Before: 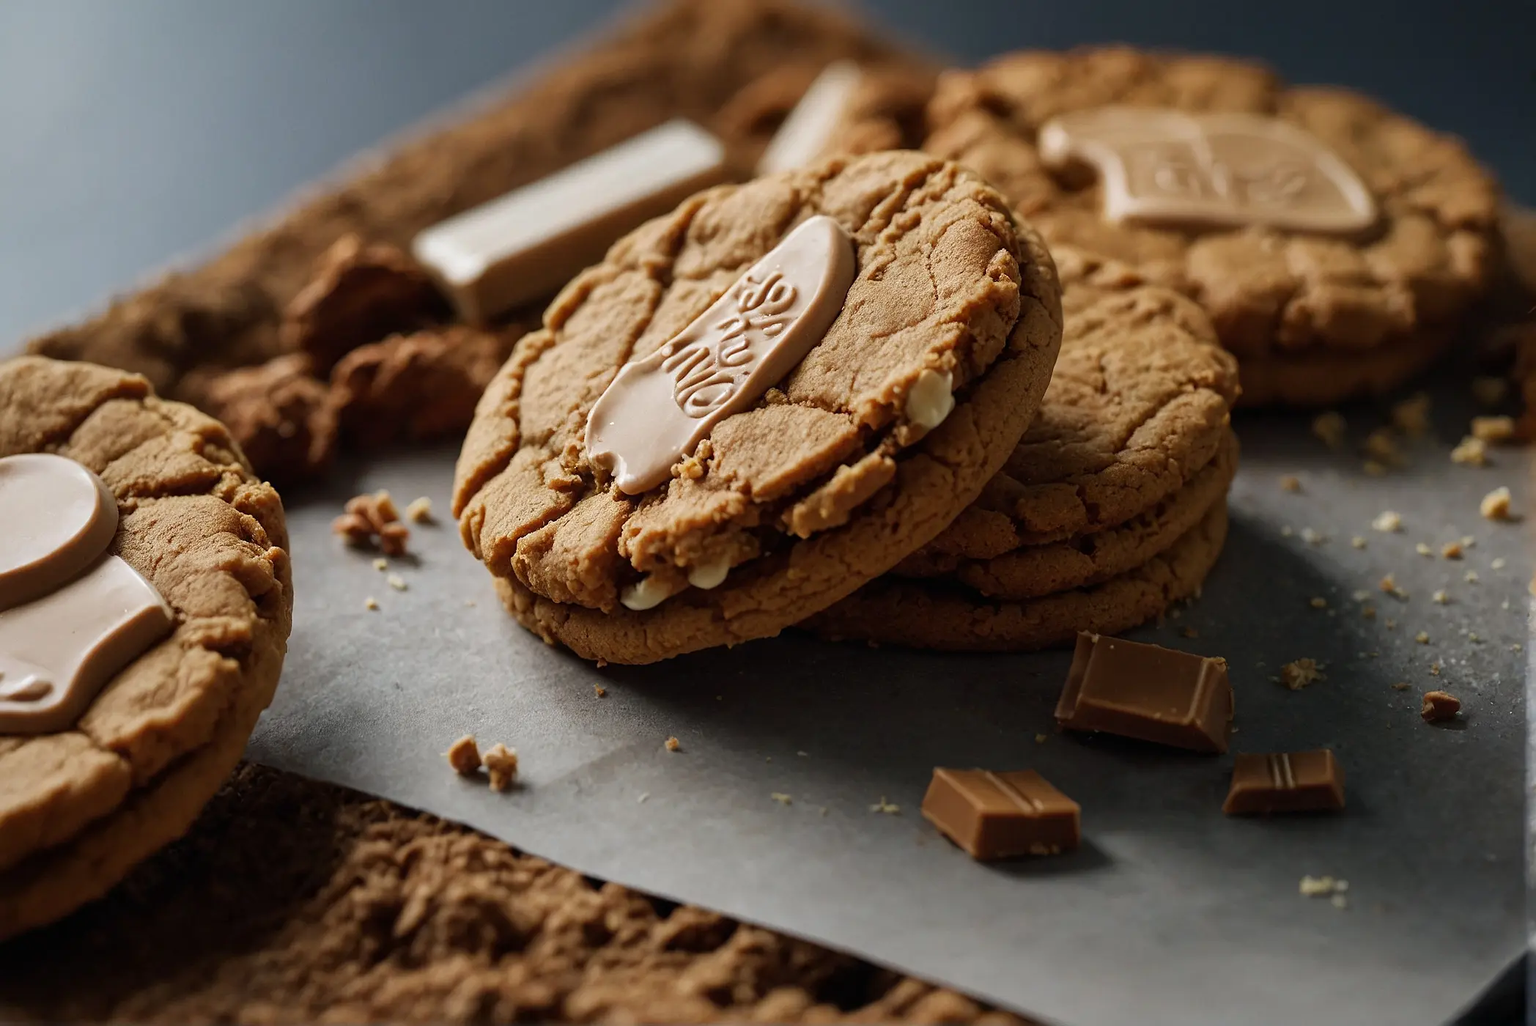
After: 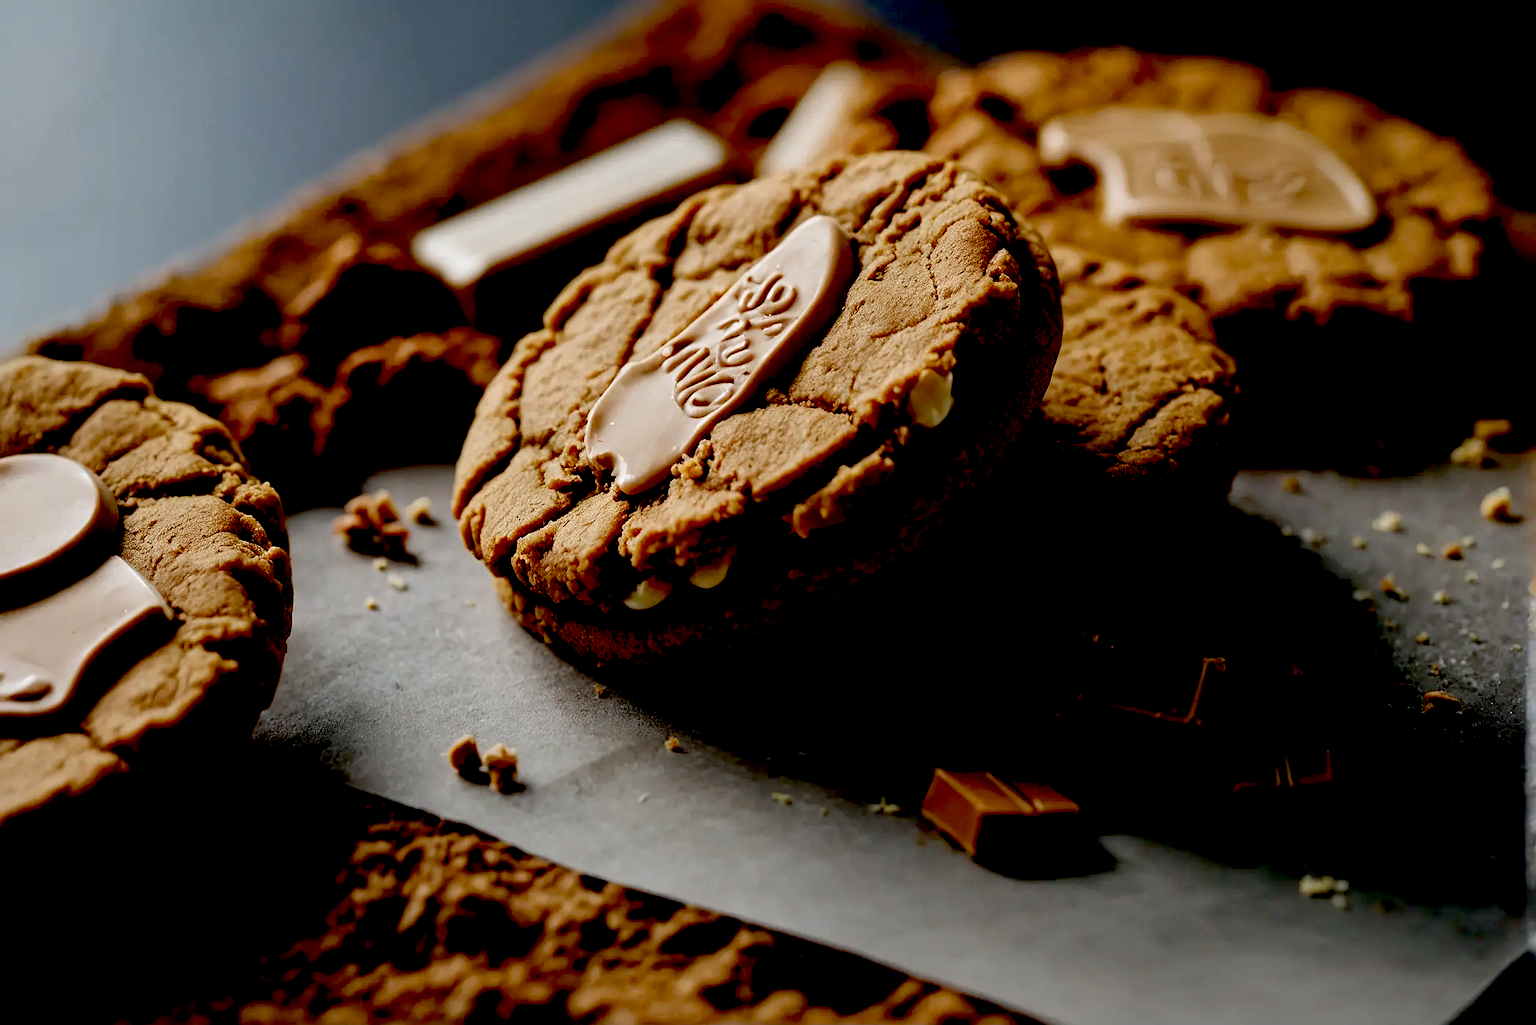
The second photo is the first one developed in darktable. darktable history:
exposure: black level correction 0.058, compensate exposure bias true, compensate highlight preservation false
